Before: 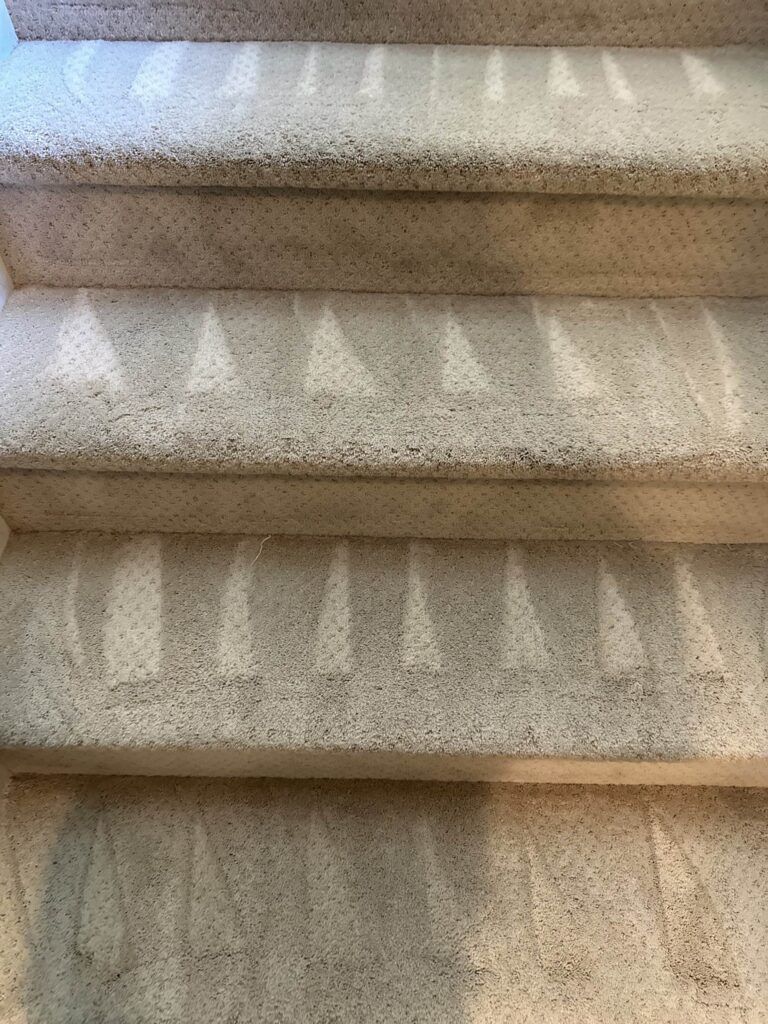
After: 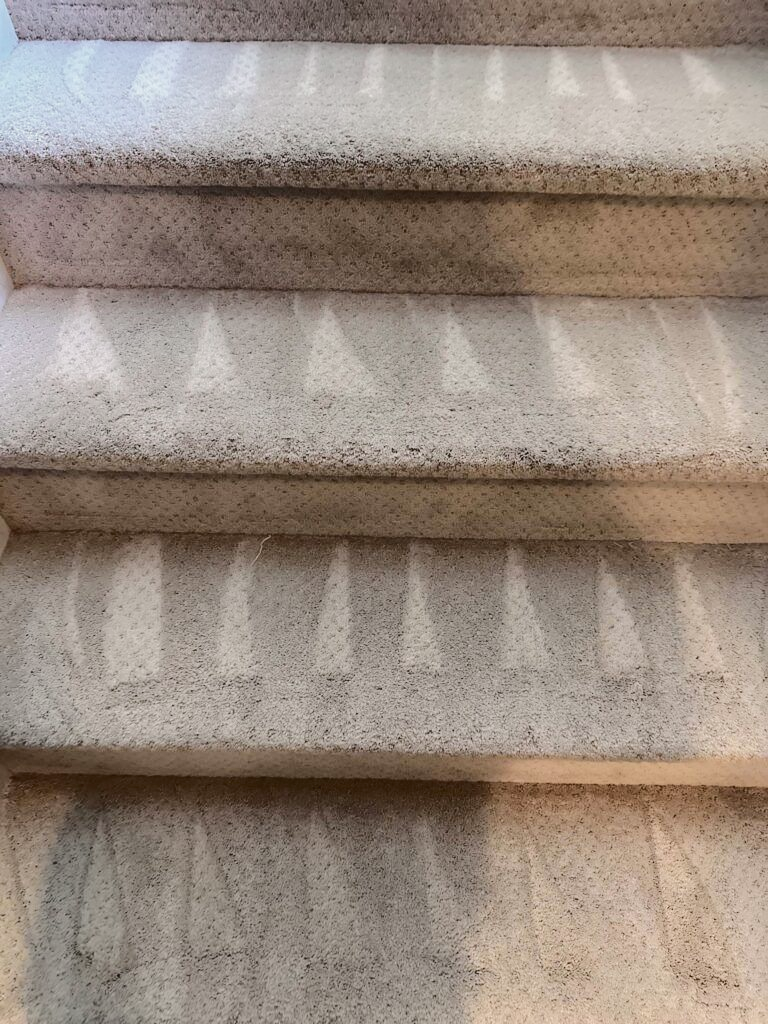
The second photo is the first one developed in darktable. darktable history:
tone curve: curves: ch0 [(0, 0.032) (0.094, 0.08) (0.265, 0.208) (0.41, 0.417) (0.485, 0.524) (0.638, 0.673) (0.845, 0.828) (0.994, 0.964)]; ch1 [(0, 0) (0.161, 0.092) (0.37, 0.302) (0.437, 0.456) (0.469, 0.482) (0.498, 0.504) (0.576, 0.583) (0.644, 0.638) (0.725, 0.765) (1, 1)]; ch2 [(0, 0) (0.352, 0.403) (0.45, 0.469) (0.502, 0.504) (0.54, 0.521) (0.589, 0.576) (1, 1)], color space Lab, independent channels, preserve colors none
